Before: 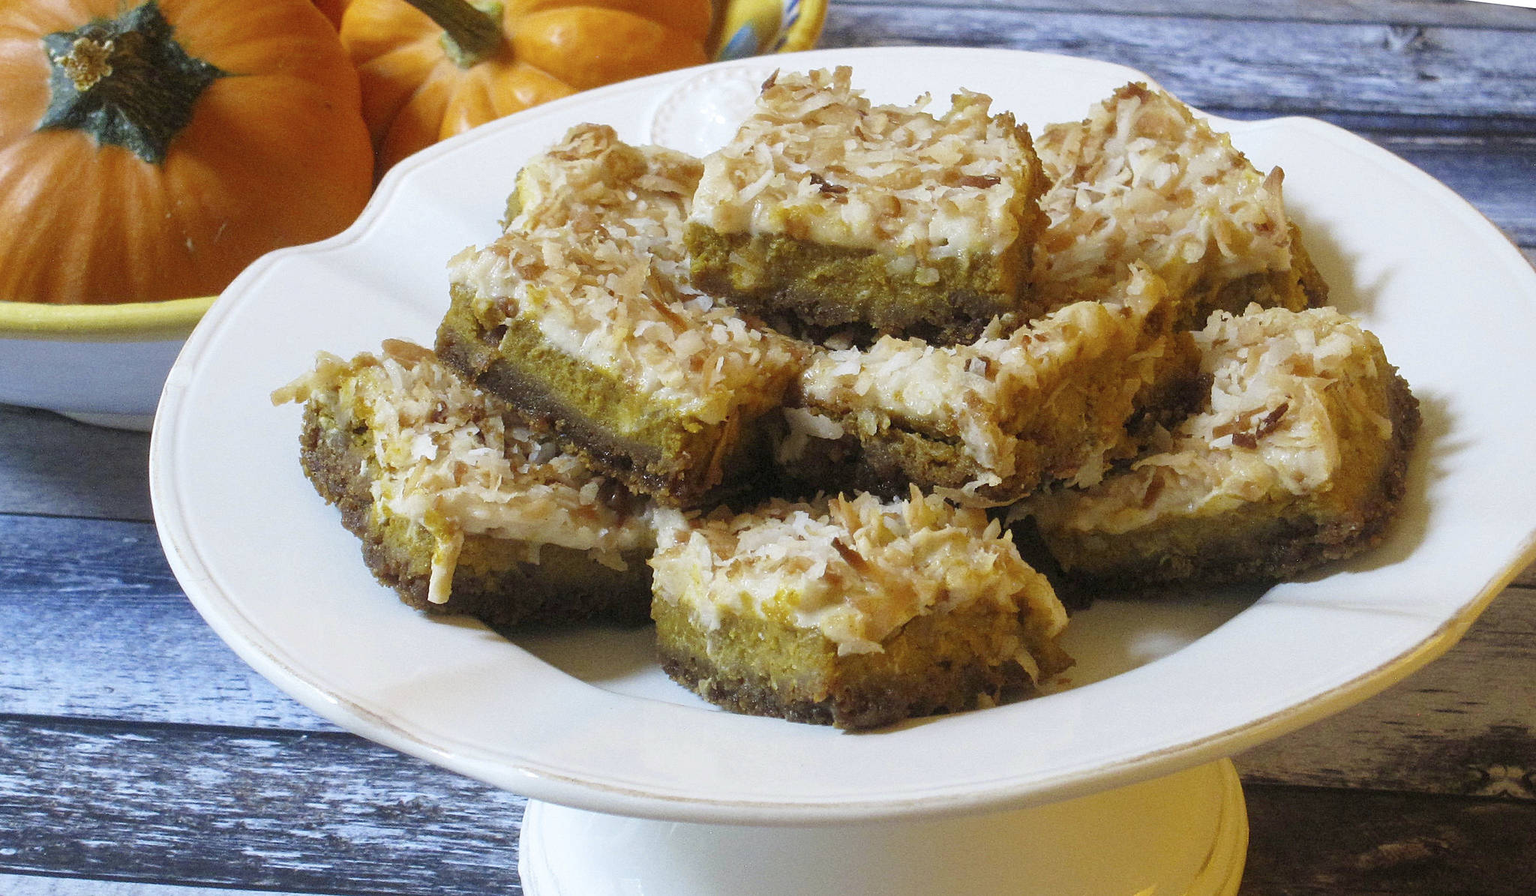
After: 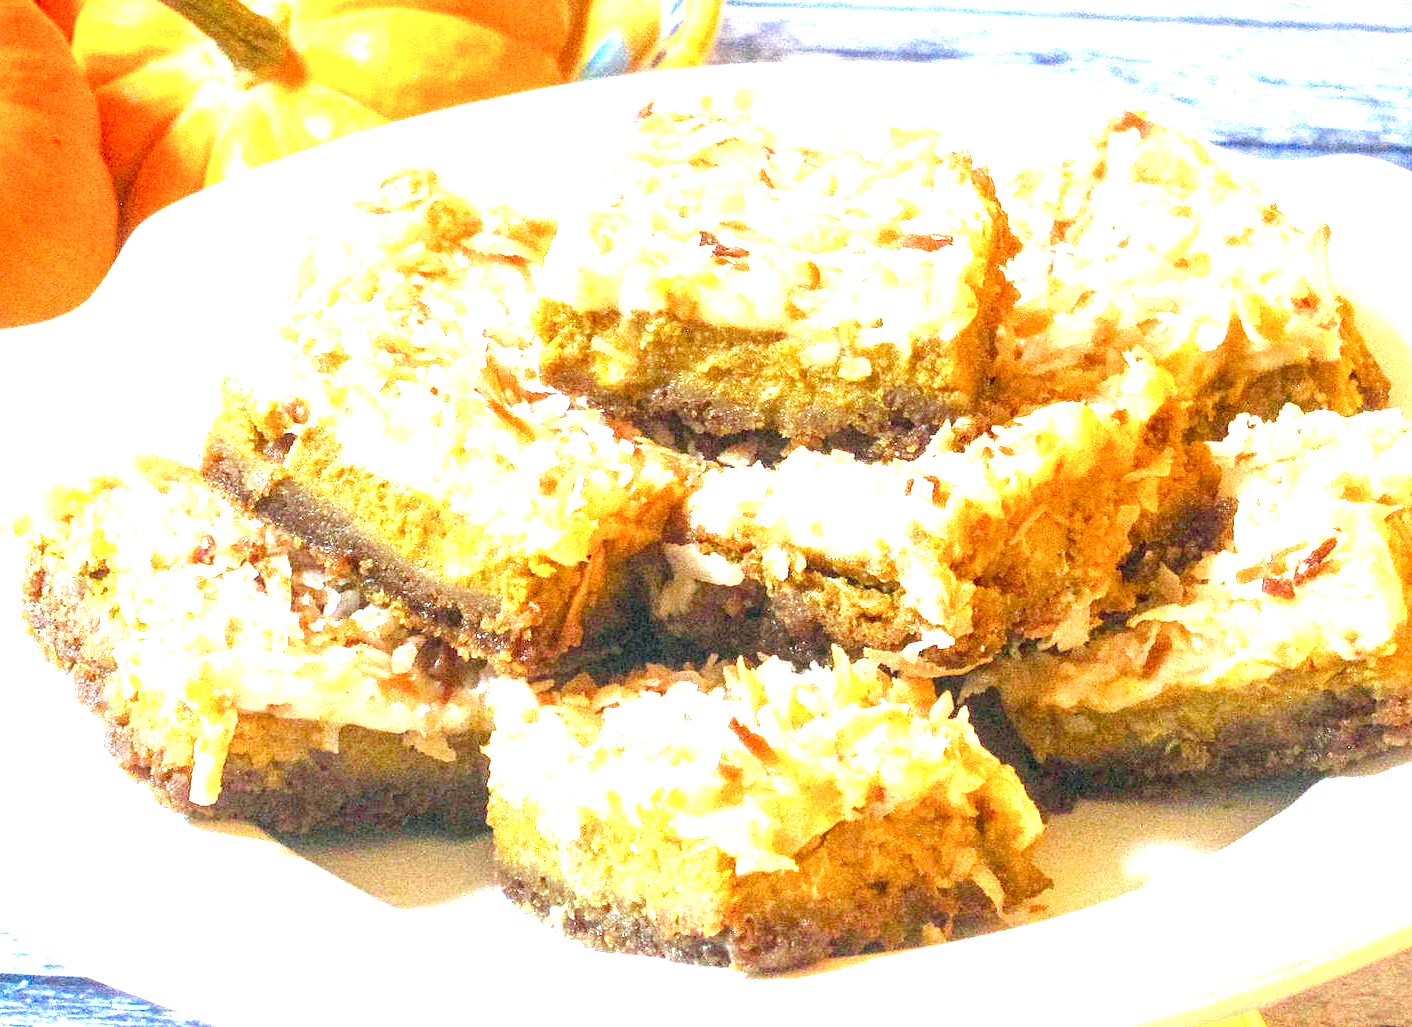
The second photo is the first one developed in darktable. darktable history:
exposure: exposure 2.027 EV, compensate highlight preservation false
local contrast: on, module defaults
color balance rgb: power › hue 309.49°, global offset › chroma 0.061%, global offset › hue 254.17°, perceptual saturation grading › global saturation 25.566%, perceptual saturation grading › highlights -28.725%, perceptual saturation grading › shadows 33.816%, perceptual brilliance grading › highlights 7.803%, perceptual brilliance grading › mid-tones 4.418%, perceptual brilliance grading › shadows 1.44%, contrast -9.459%
crop: left 18.611%, right 12.429%, bottom 14.009%
